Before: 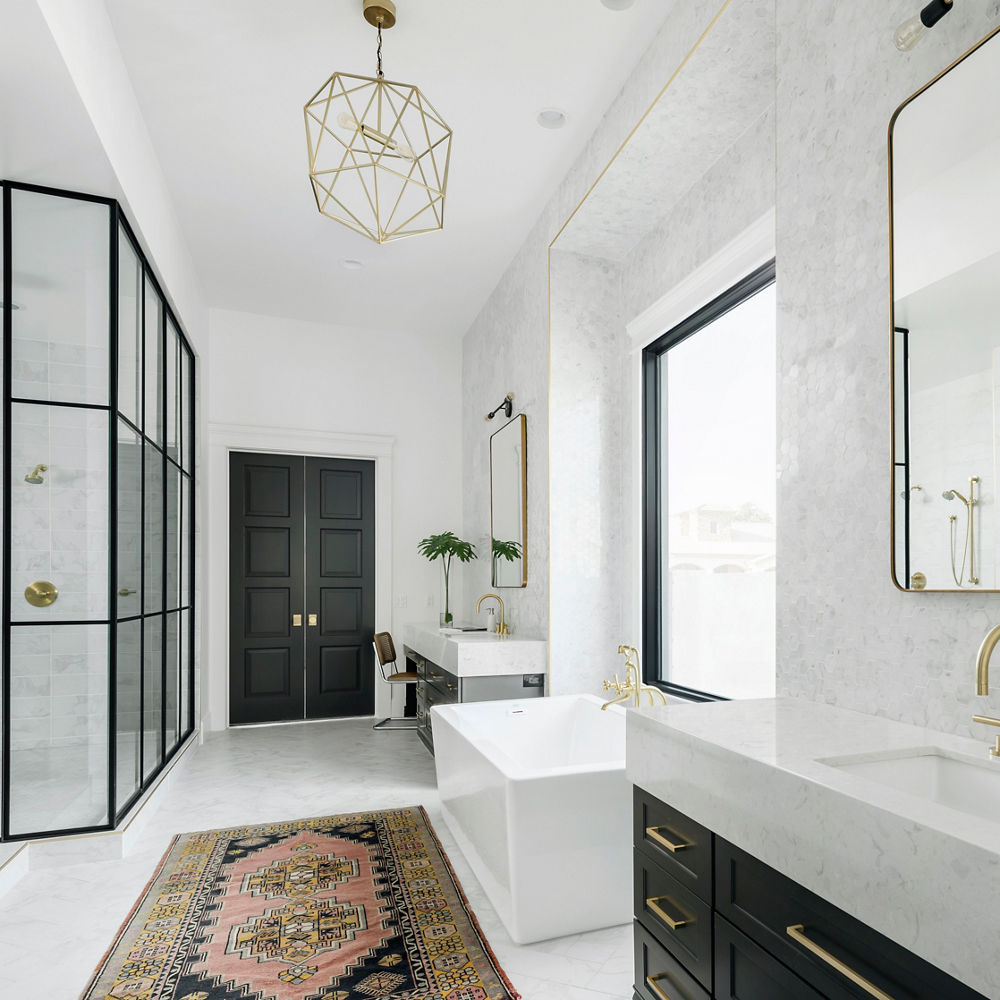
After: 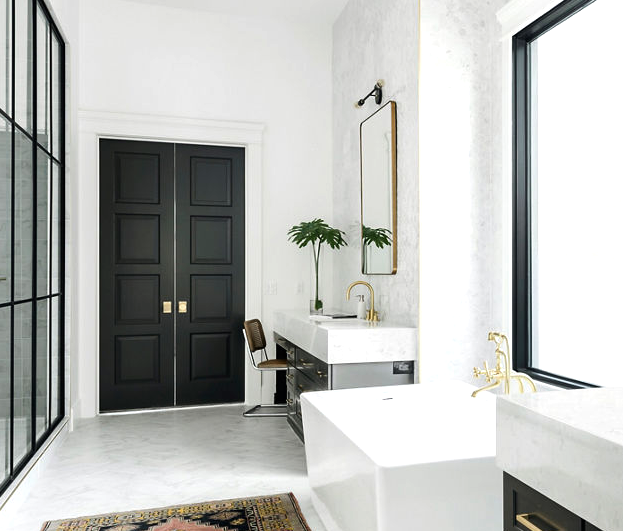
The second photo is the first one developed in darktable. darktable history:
tone equalizer: -8 EV -0.449 EV, -7 EV -0.361 EV, -6 EV -0.346 EV, -5 EV -0.224 EV, -3 EV 0.25 EV, -2 EV 0.361 EV, -1 EV 0.4 EV, +0 EV 0.414 EV, edges refinement/feathering 500, mask exposure compensation -1.57 EV, preserve details no
crop: left 13.053%, top 31.351%, right 24.606%, bottom 15.531%
